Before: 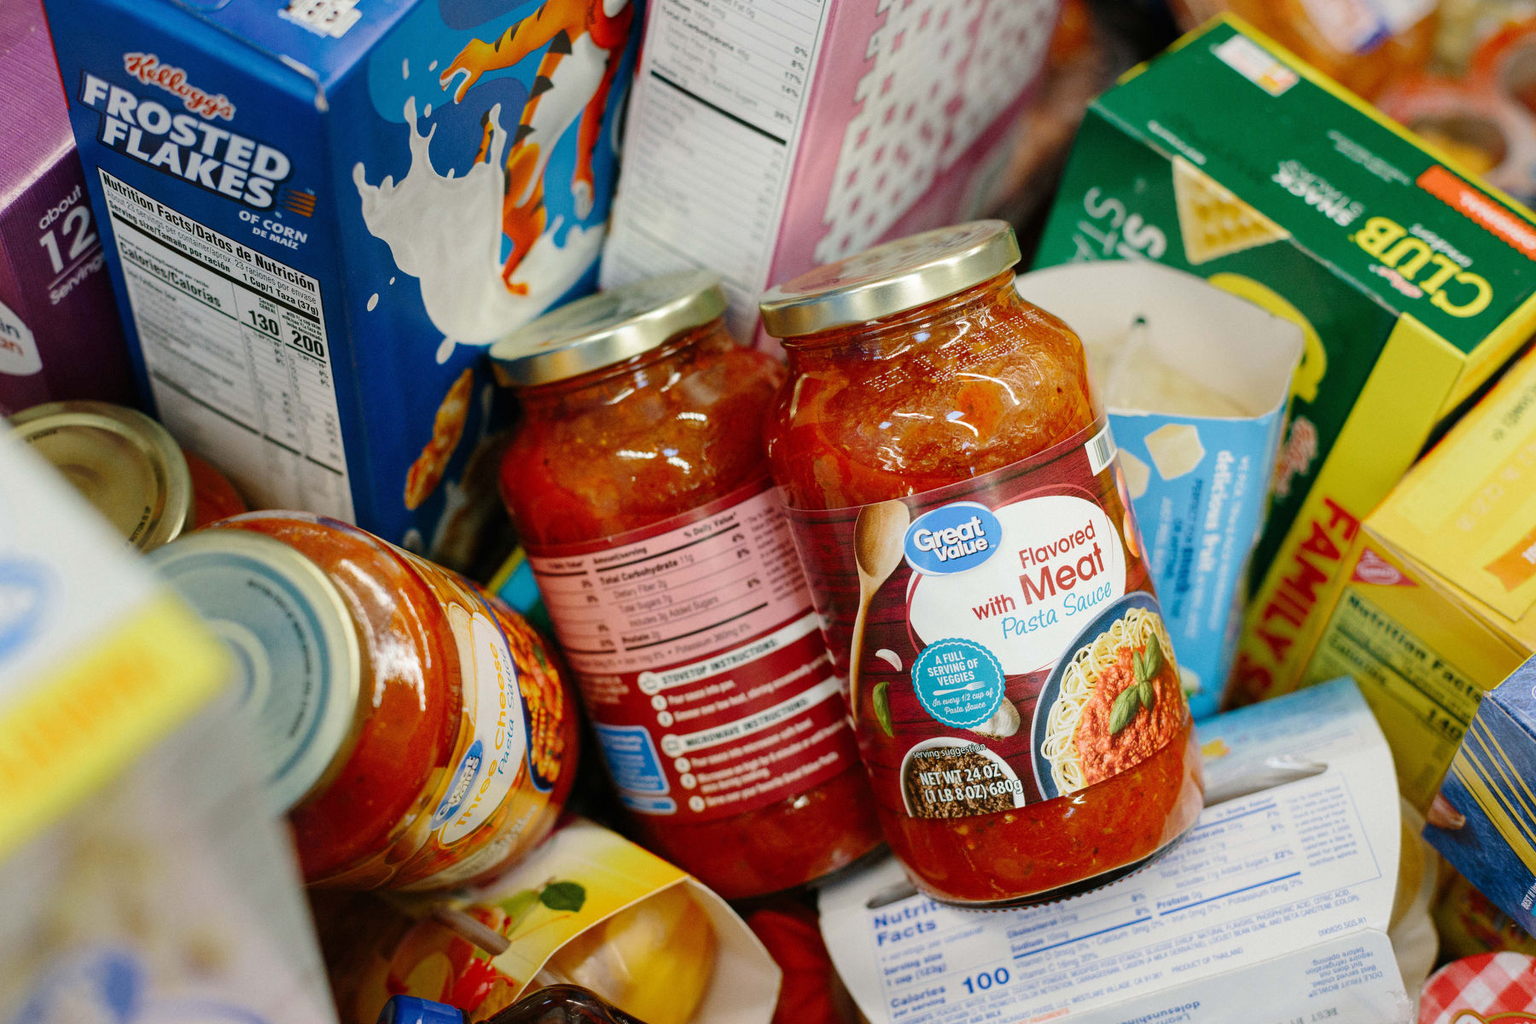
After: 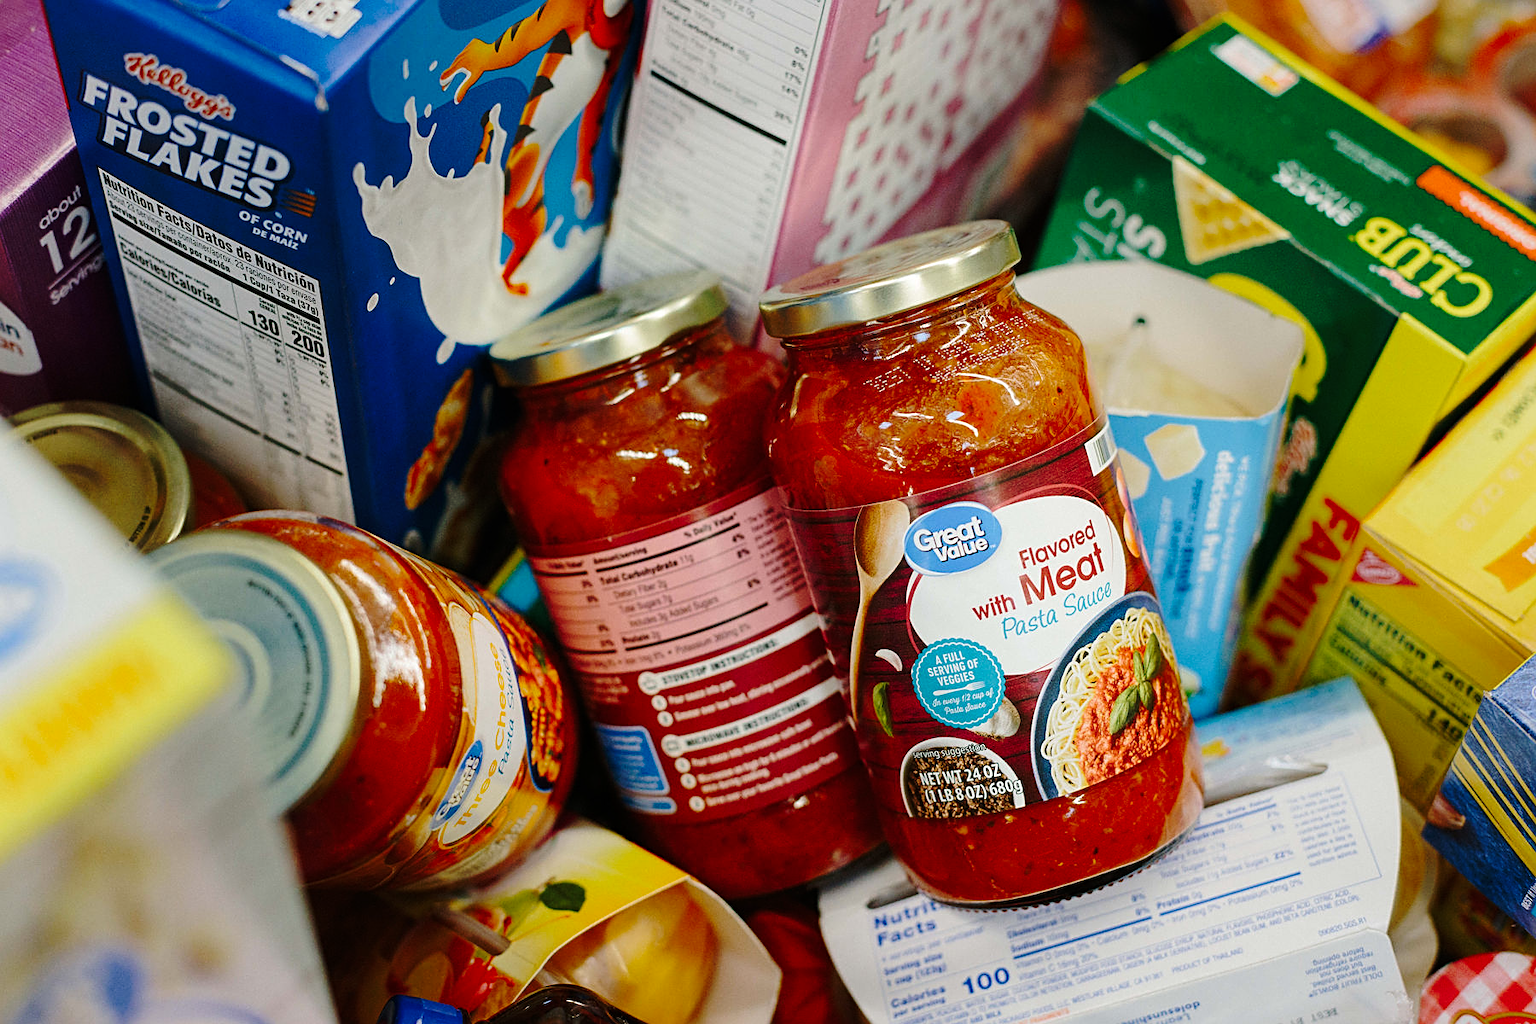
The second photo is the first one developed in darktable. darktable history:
sharpen: on, module defaults
base curve: curves: ch0 [(0, 0) (0.073, 0.04) (0.157, 0.139) (0.492, 0.492) (0.758, 0.758) (1, 1)], preserve colors none
